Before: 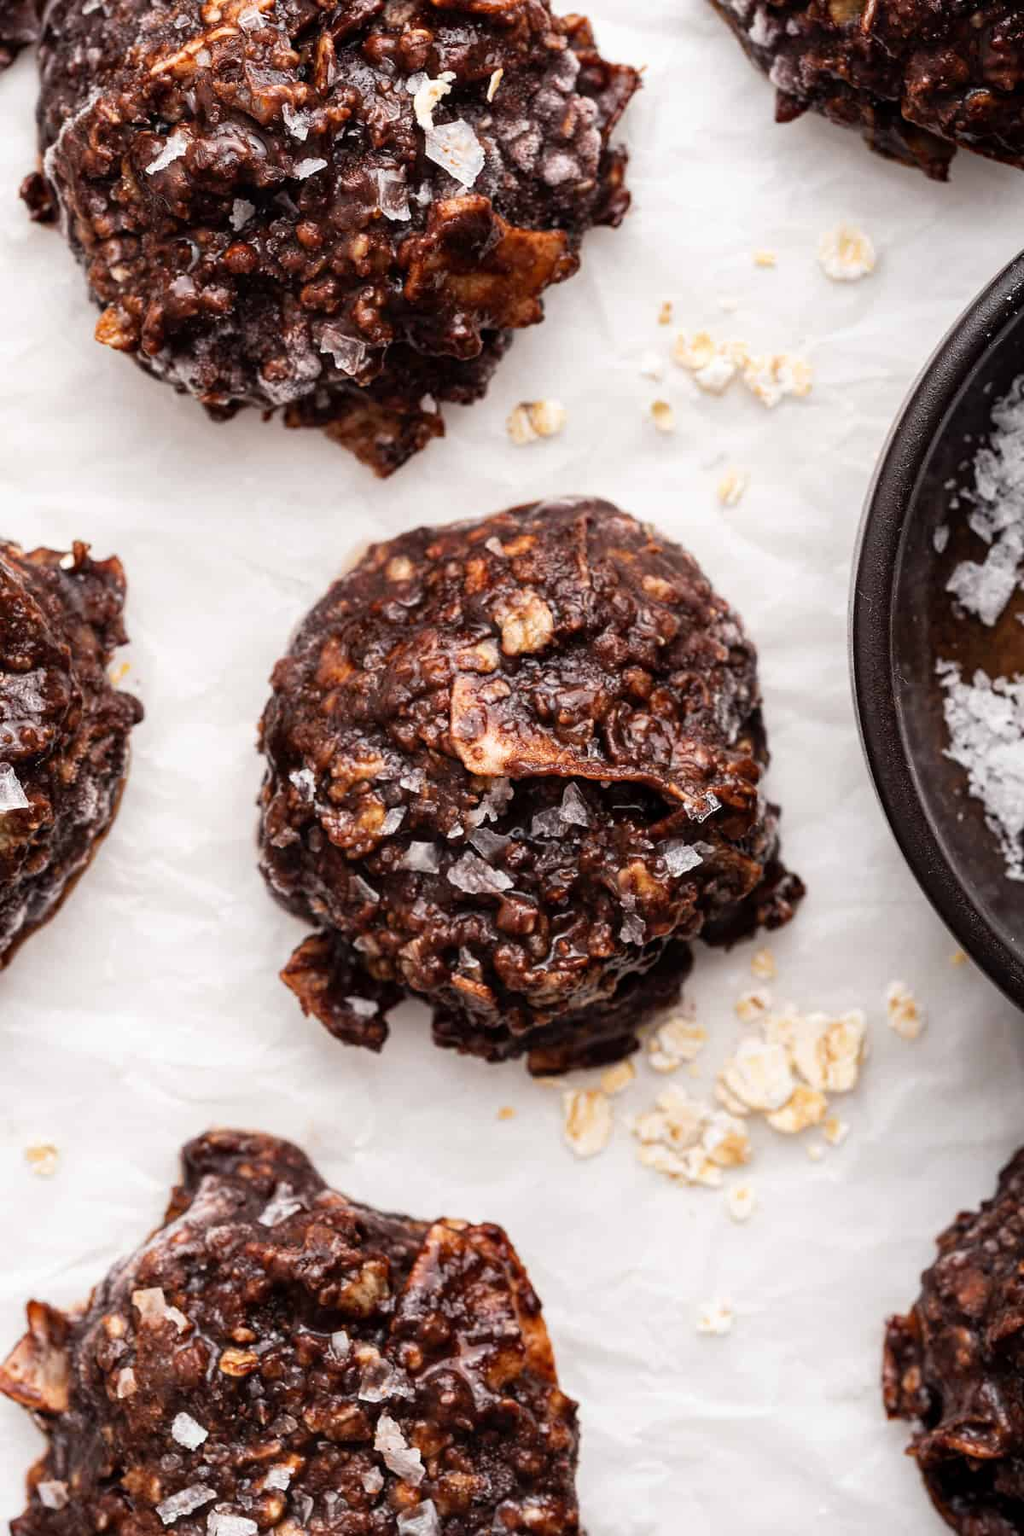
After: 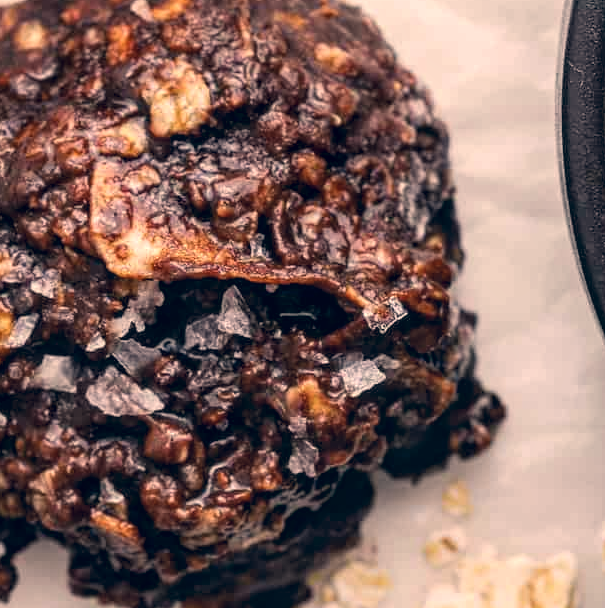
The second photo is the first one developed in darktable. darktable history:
local contrast: on, module defaults
color correction: highlights a* 10.36, highlights b* 14.04, shadows a* -9.86, shadows b* -14.86
crop: left 36.536%, top 35.079%, right 13.023%, bottom 31.129%
